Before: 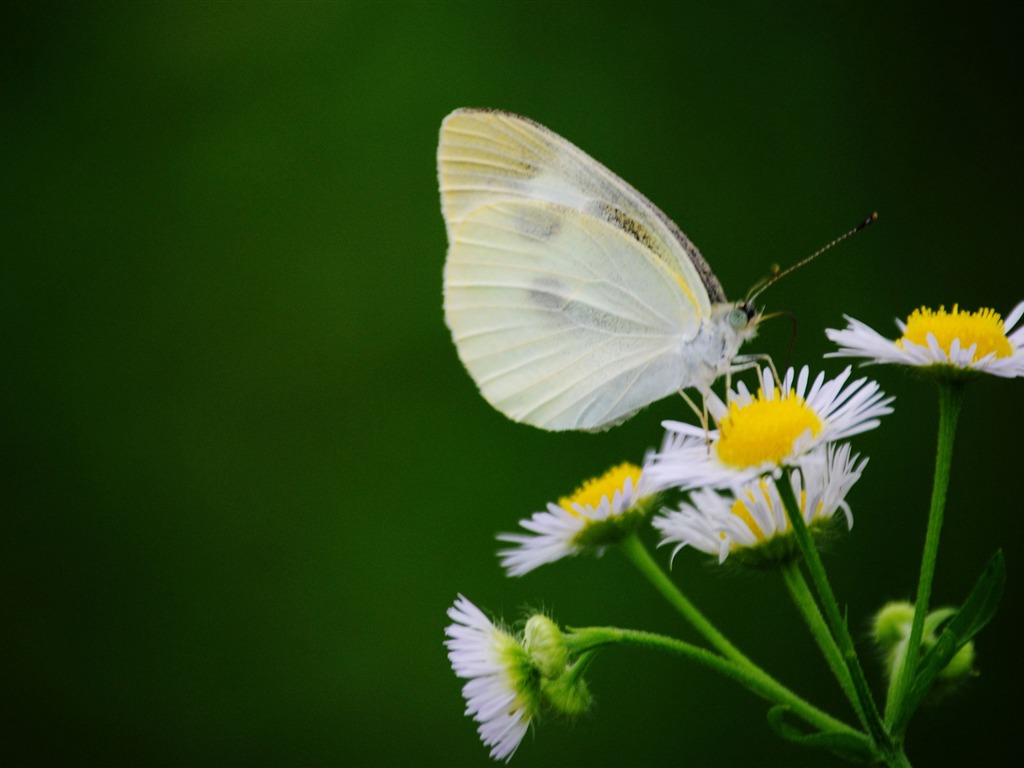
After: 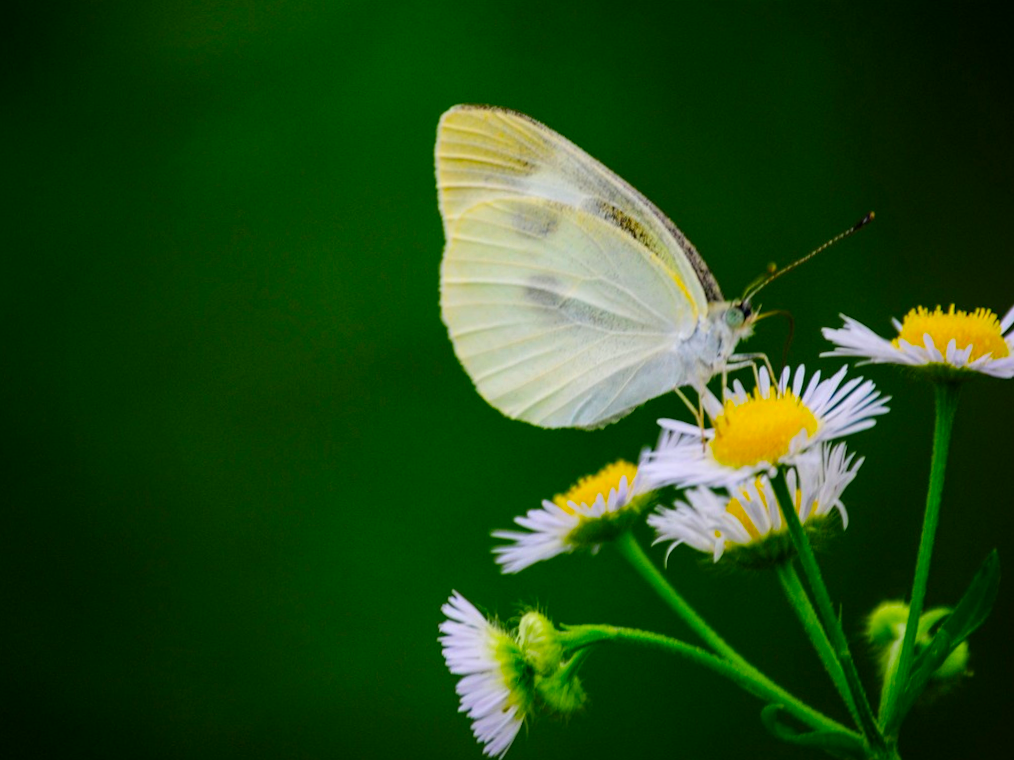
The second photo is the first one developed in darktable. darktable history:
contrast brightness saturation: saturation 0.513
crop and rotate: angle -0.398°
local contrast: on, module defaults
